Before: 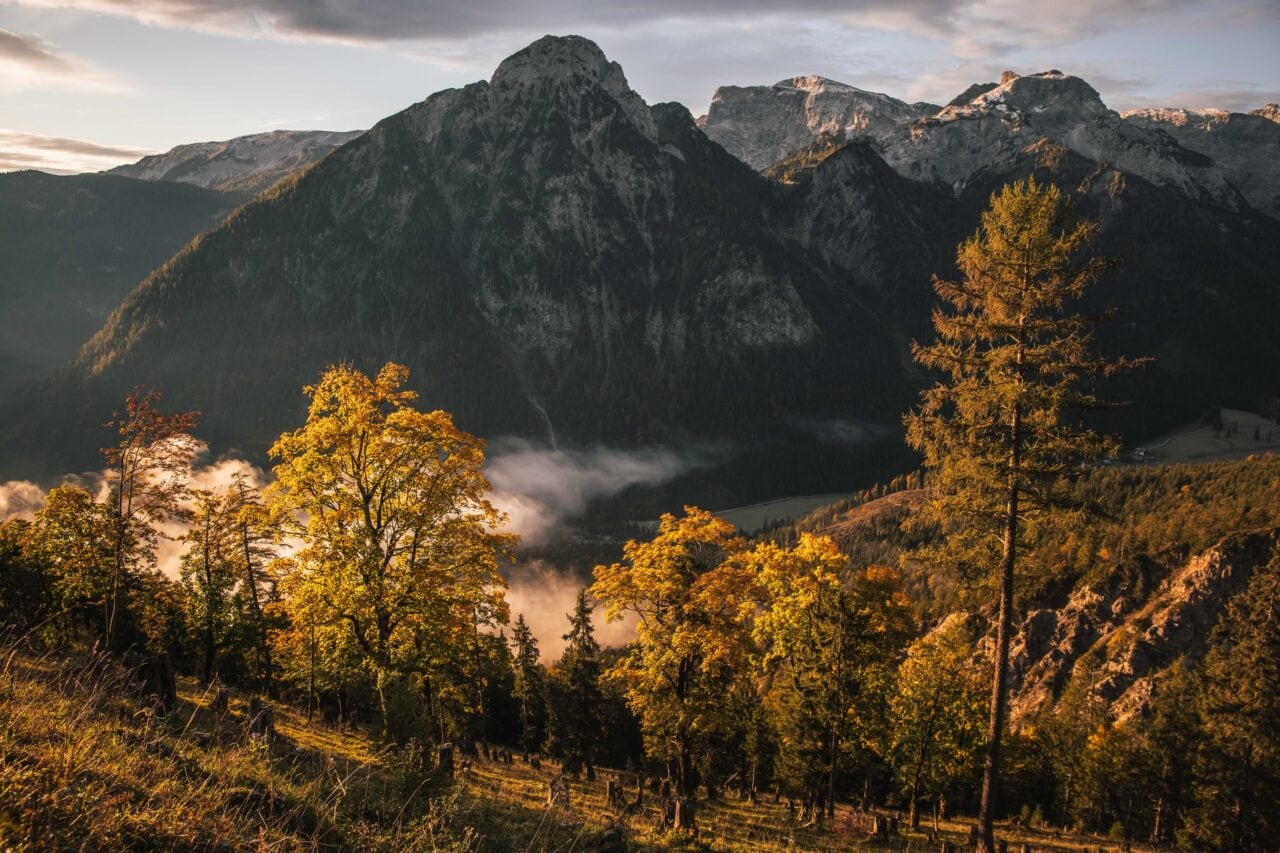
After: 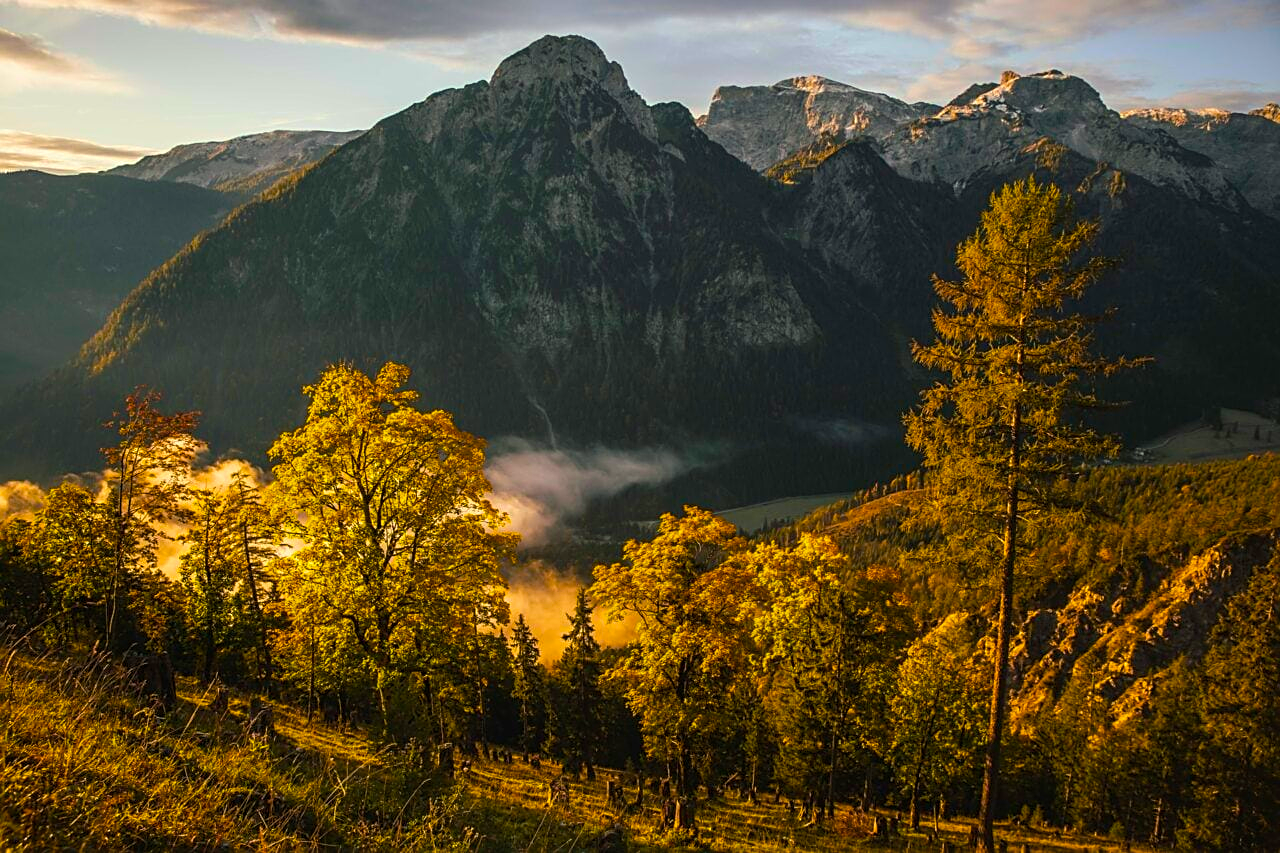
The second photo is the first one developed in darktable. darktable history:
color balance rgb: linear chroma grading › shadows -39.634%, linear chroma grading › highlights 40.803%, linear chroma grading › global chroma 44.956%, linear chroma grading › mid-tones -29.587%, perceptual saturation grading › global saturation 0.491%, perceptual saturation grading › highlights -15.744%, perceptual saturation grading › shadows 25.613%, global vibrance 50.772%
color correction: highlights a* -4.57, highlights b* 5.03, saturation 0.973
sharpen: on, module defaults
